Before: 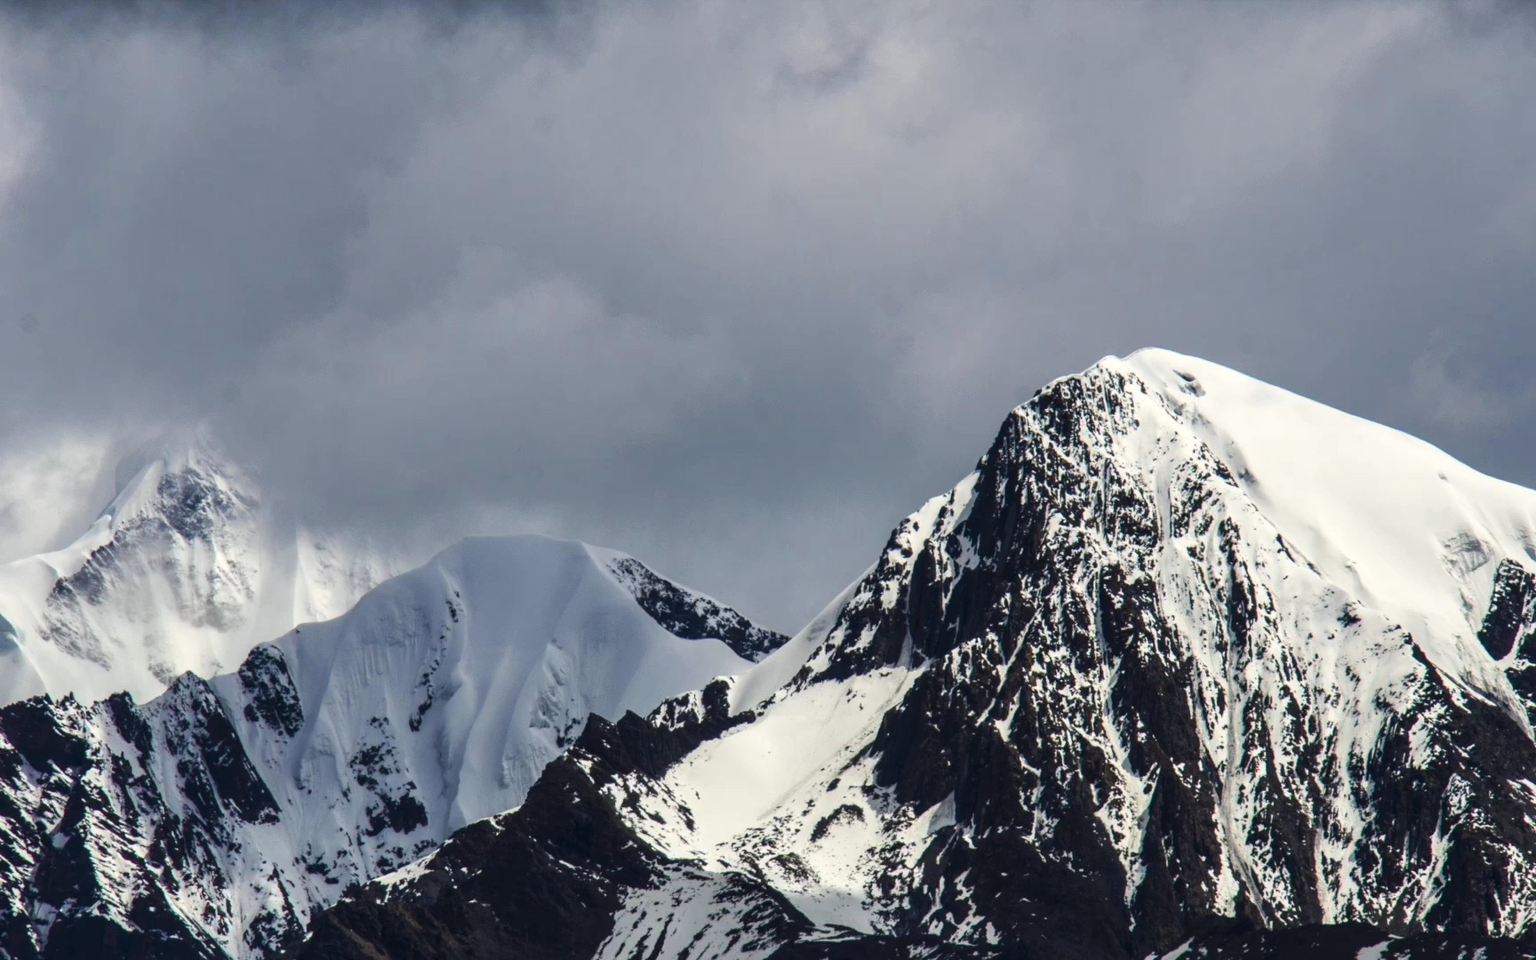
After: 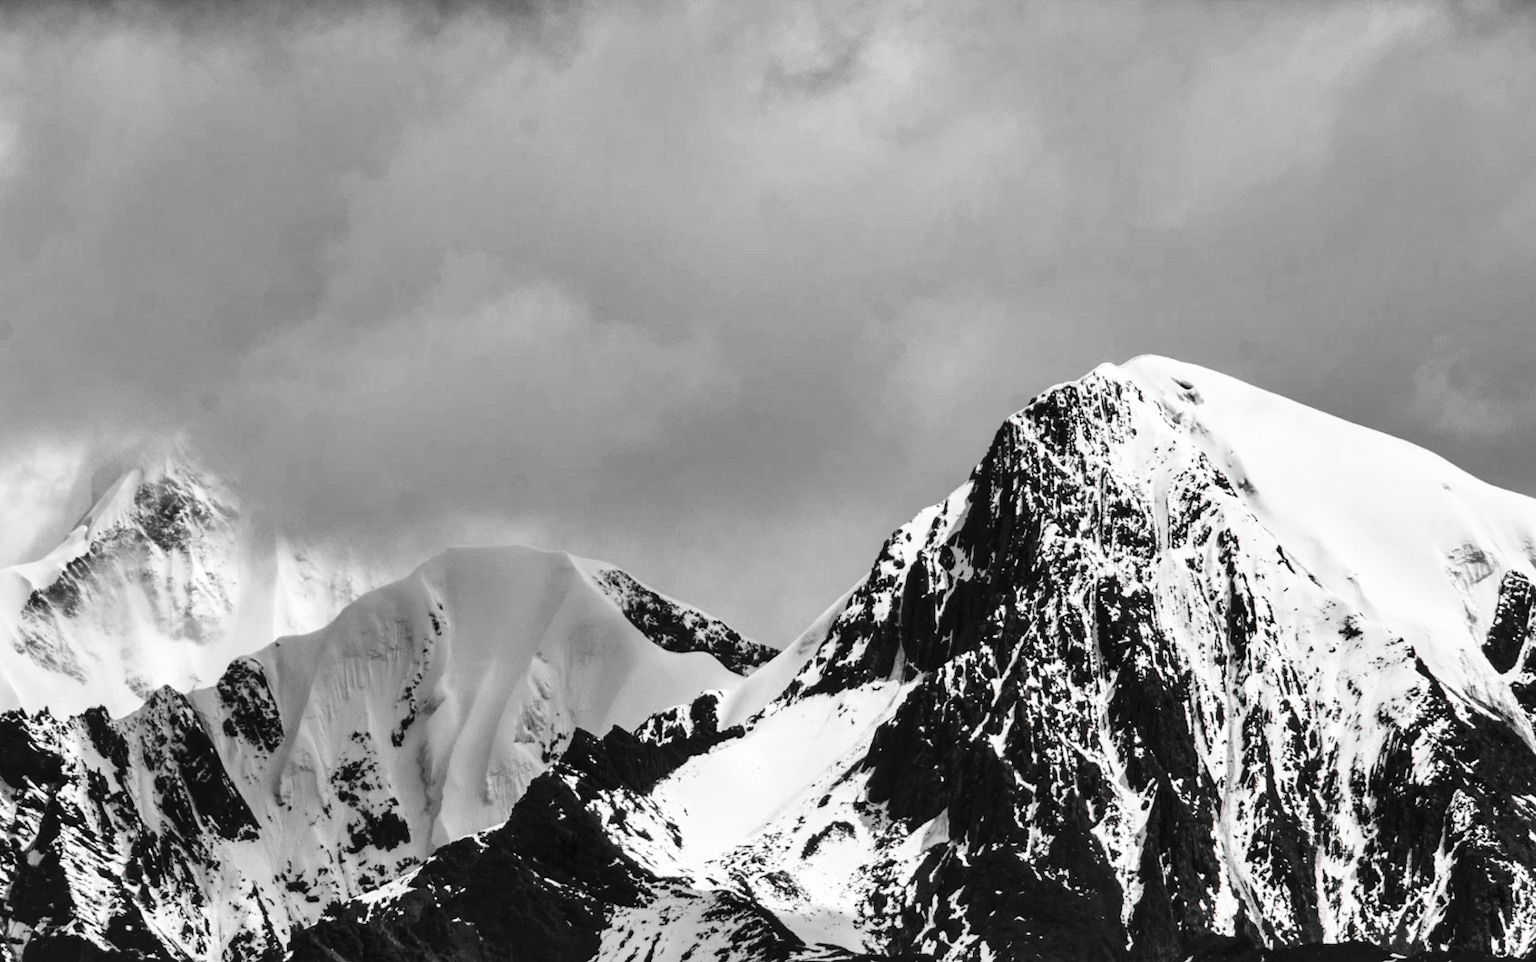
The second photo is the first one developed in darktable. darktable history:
base curve: curves: ch0 [(0, 0) (0.028, 0.03) (0.121, 0.232) (0.46, 0.748) (0.859, 0.968) (1, 1)], preserve colors none
crop: left 1.729%, right 0.289%, bottom 1.708%
local contrast: highlights 105%, shadows 99%, detail 119%, midtone range 0.2
exposure: exposure -0.286 EV, compensate highlight preservation false
shadows and highlights: shadows 60.78, soften with gaussian
color zones: curves: ch1 [(0, 0.006) (0.094, 0.285) (0.171, 0.001) (0.429, 0.001) (0.571, 0.003) (0.714, 0.004) (0.857, 0.004) (1, 0.006)]
